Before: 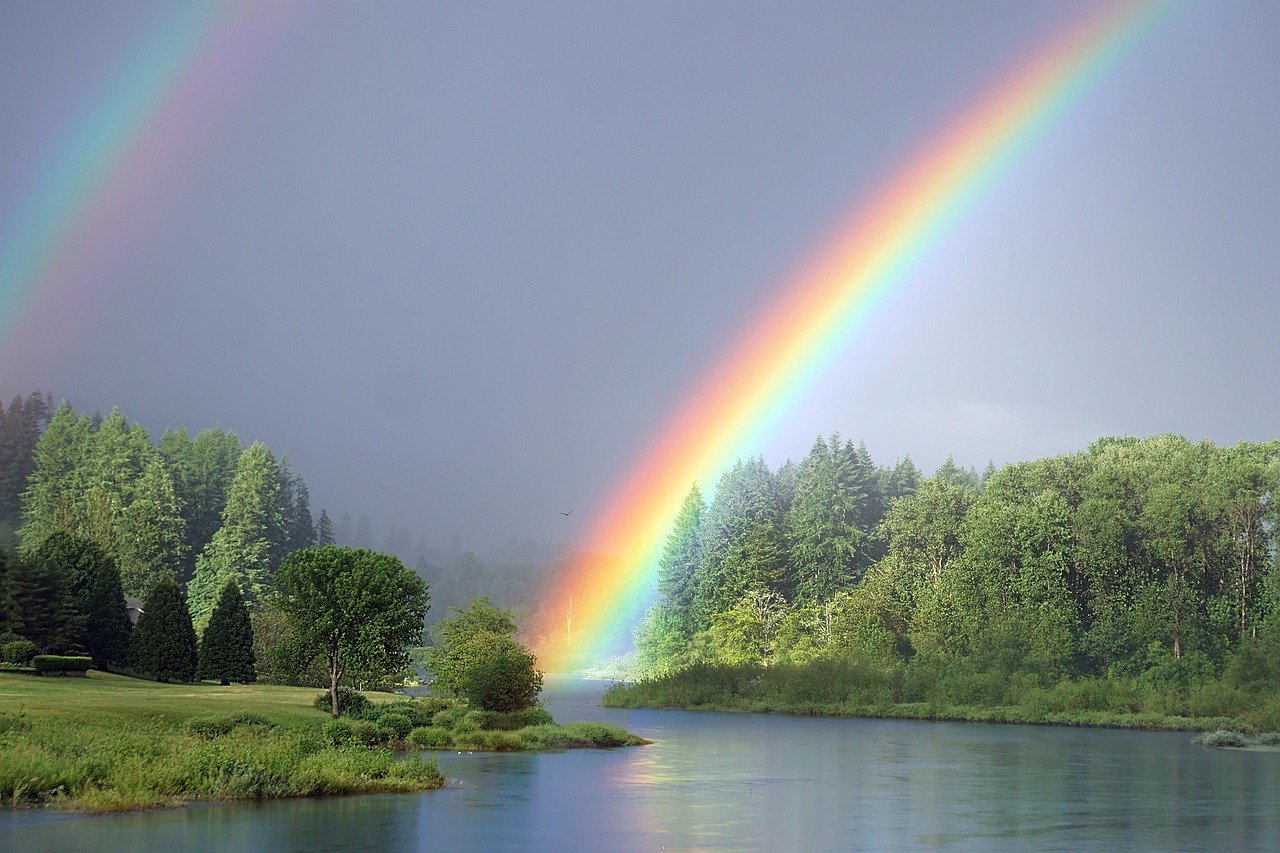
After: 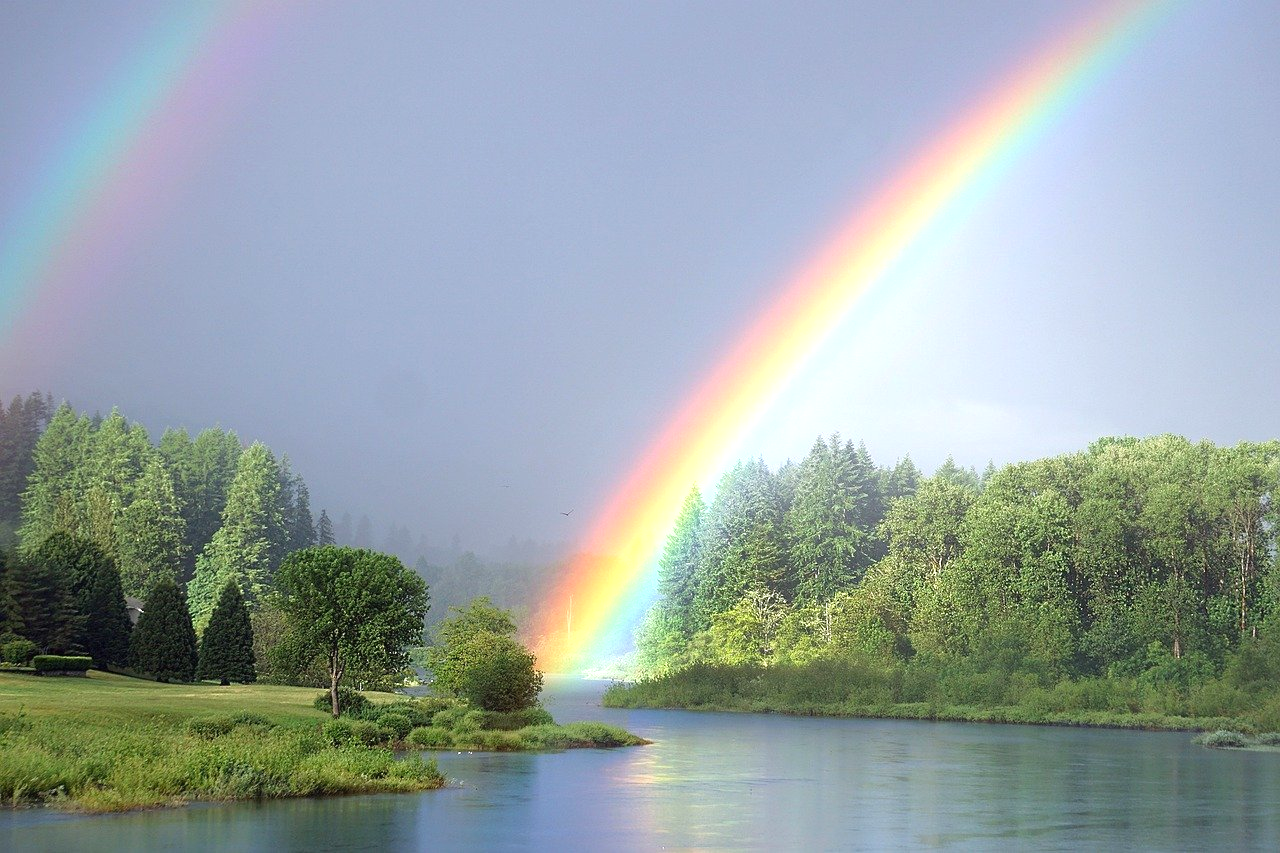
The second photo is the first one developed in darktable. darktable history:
white balance: emerald 1
exposure: black level correction 0.001, exposure 0.5 EV, compensate exposure bias true, compensate highlight preservation false
contrast equalizer: octaves 7, y [[0.6 ×6], [0.55 ×6], [0 ×6], [0 ×6], [0 ×6]], mix -0.2
